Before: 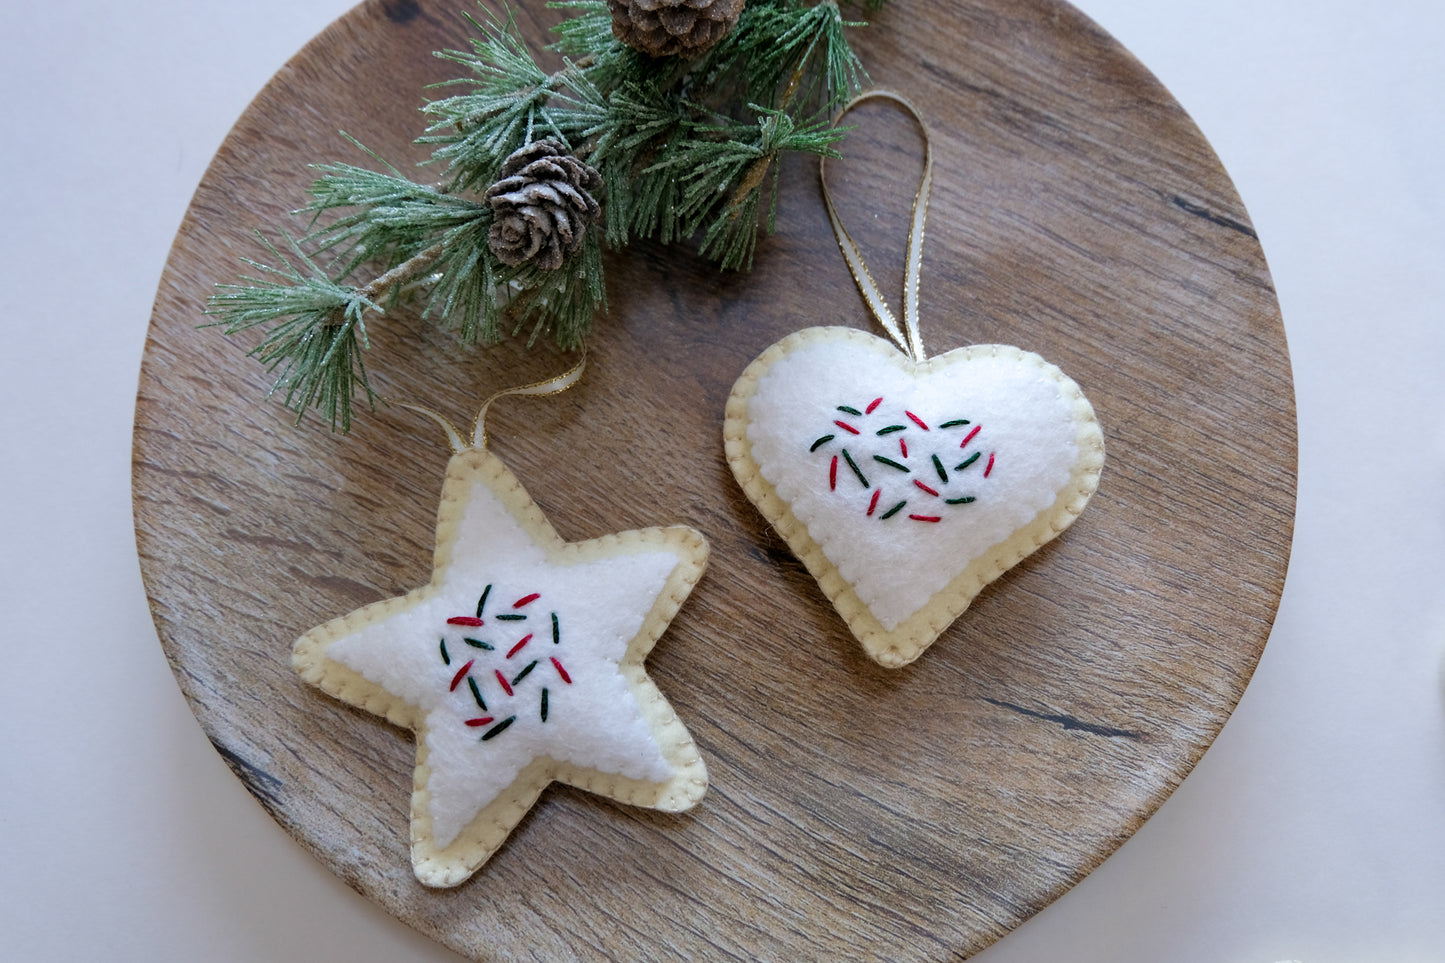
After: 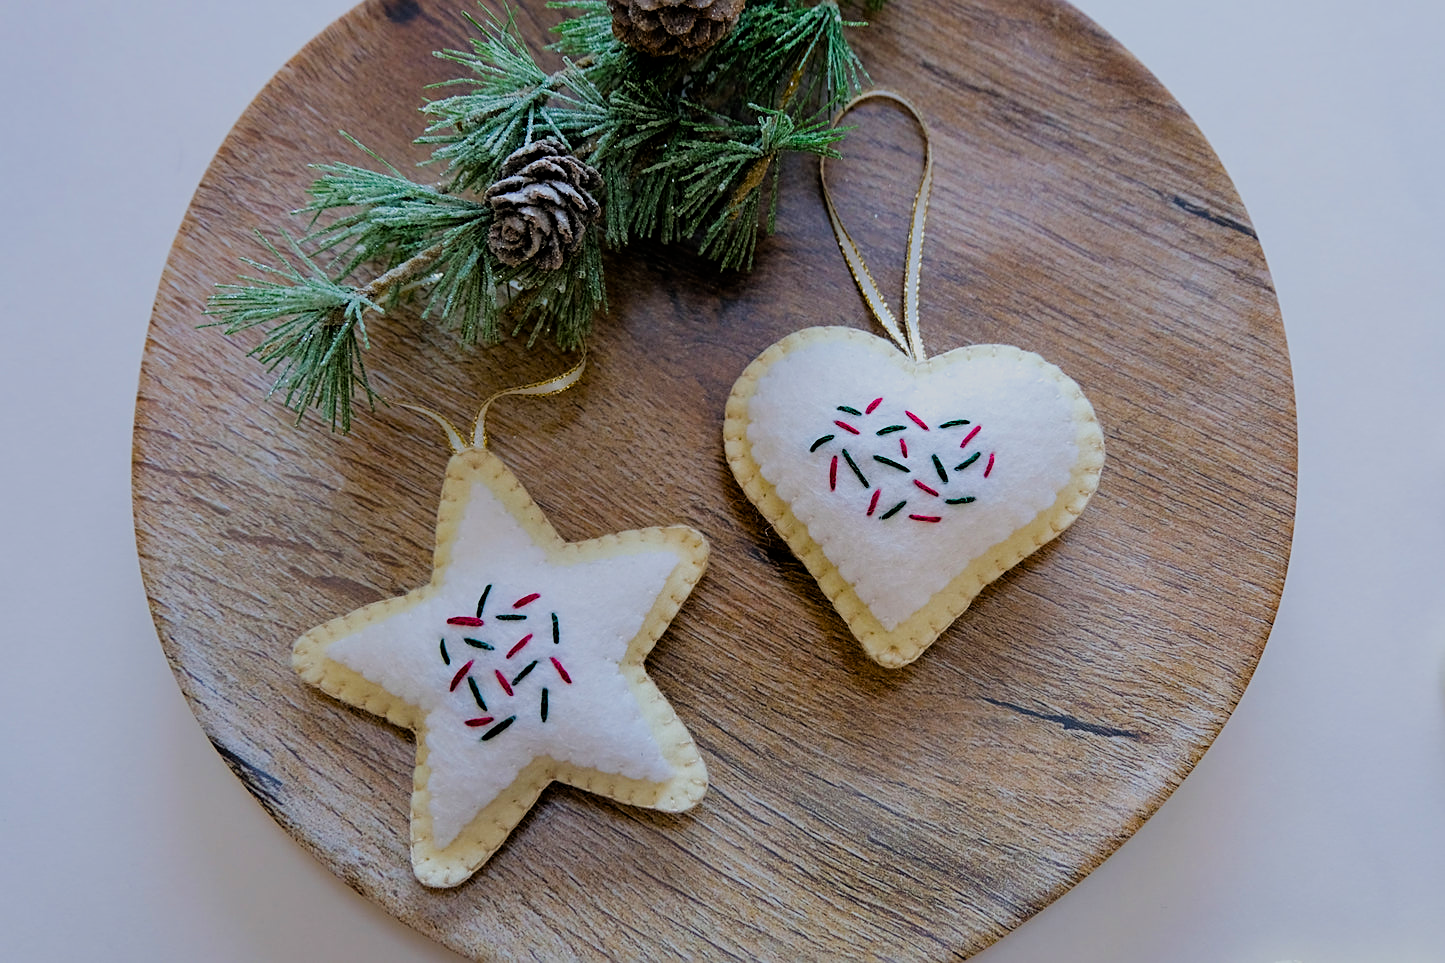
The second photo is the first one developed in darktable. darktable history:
color balance rgb: perceptual saturation grading › global saturation 30.532%, global vibrance 25.484%
filmic rgb: black relative exposure -7.65 EV, white relative exposure 4.56 EV, hardness 3.61
sharpen: on, module defaults
